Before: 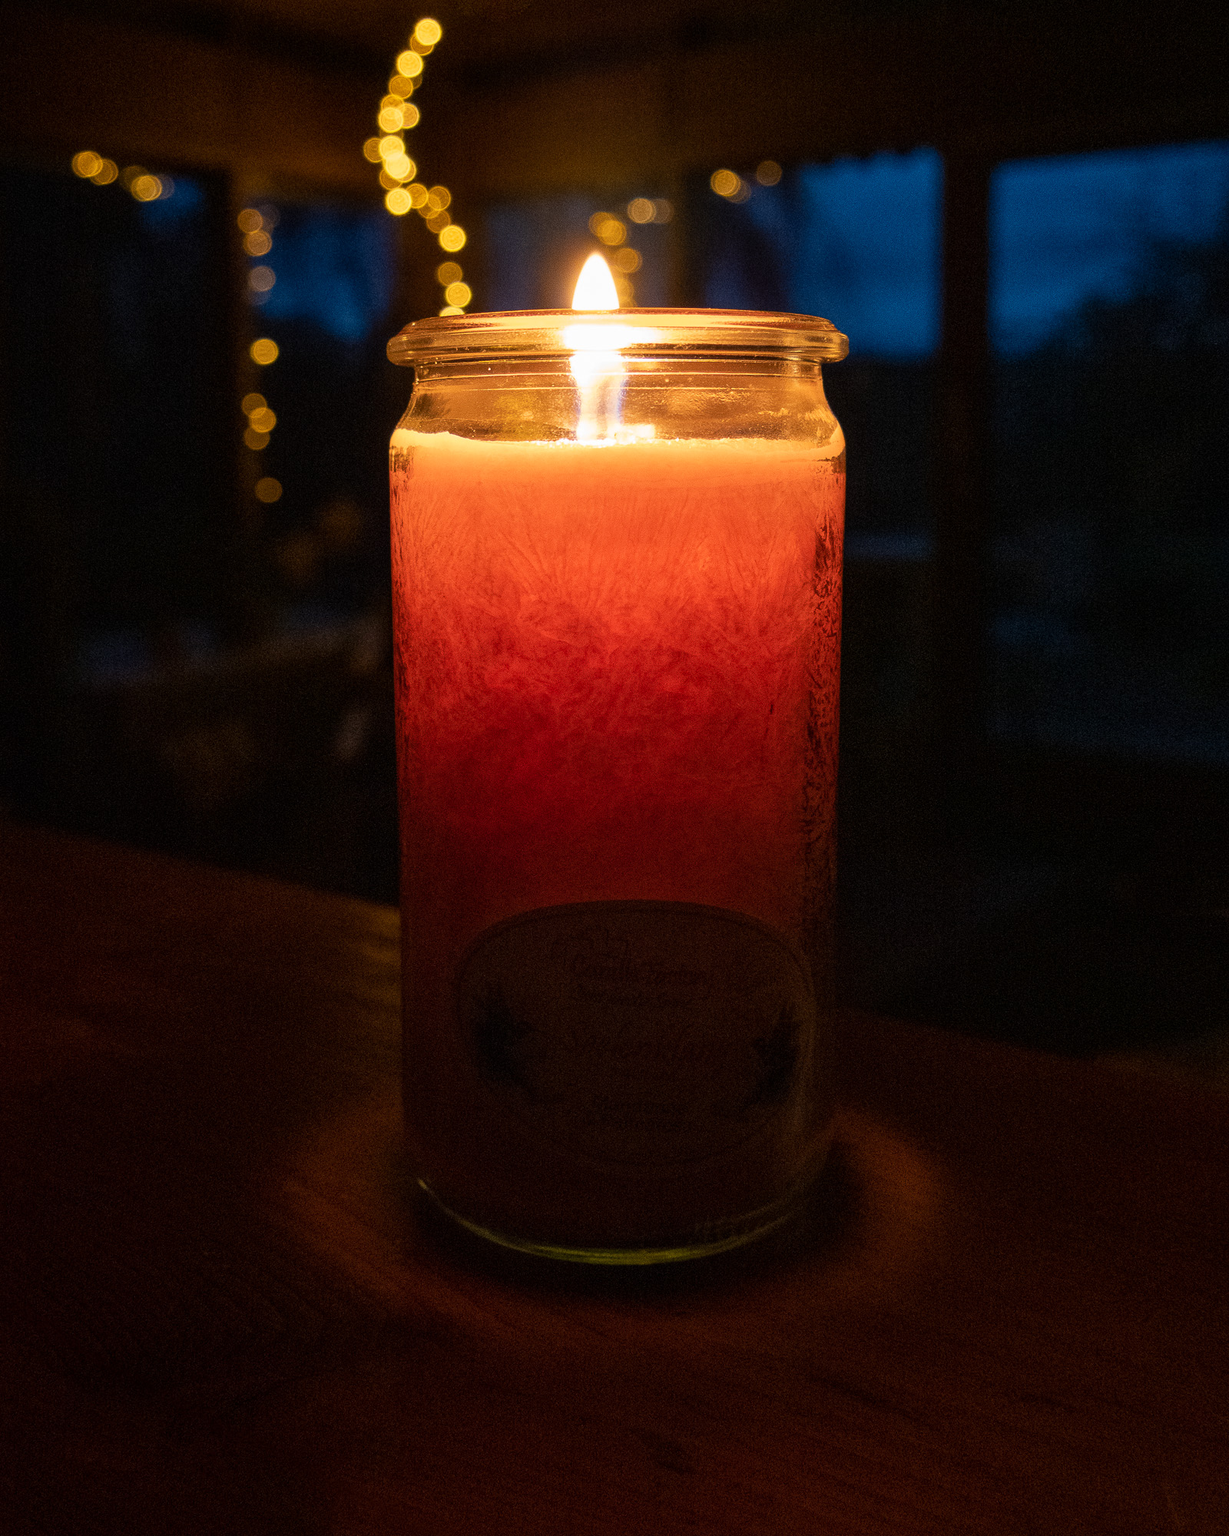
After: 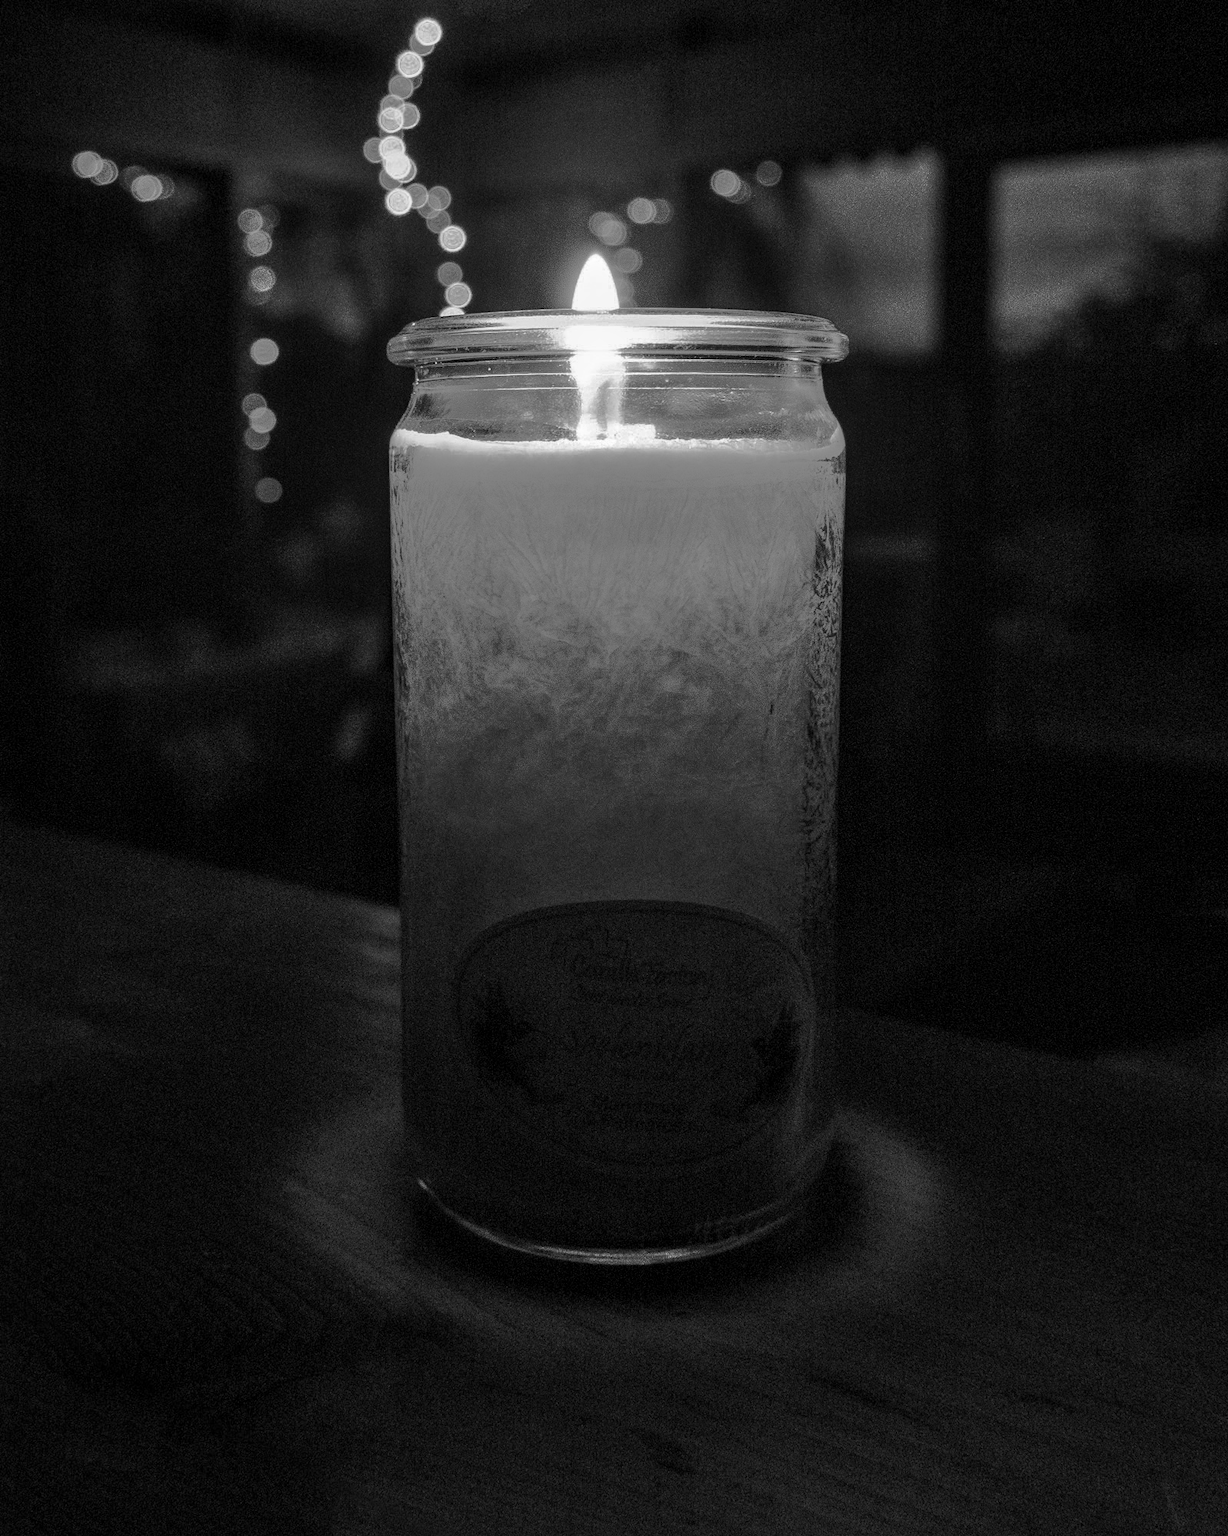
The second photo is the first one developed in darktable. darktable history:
white balance: red 1.029, blue 0.92
local contrast: detail 130%
color zones: curves: ch0 [(0.11, 0.396) (0.195, 0.36) (0.25, 0.5) (0.303, 0.412) (0.357, 0.544) (0.75, 0.5) (0.967, 0.328)]; ch1 [(0, 0.468) (0.112, 0.512) (0.202, 0.6) (0.25, 0.5) (0.307, 0.352) (0.357, 0.544) (0.75, 0.5) (0.963, 0.524)]
shadows and highlights: shadows 37.27, highlights -28.18, soften with gaussian
rgb curve: curves: ch0 [(0, 0) (0.284, 0.292) (0.505, 0.644) (1, 1)], compensate middle gray true
monochrome: on, module defaults
